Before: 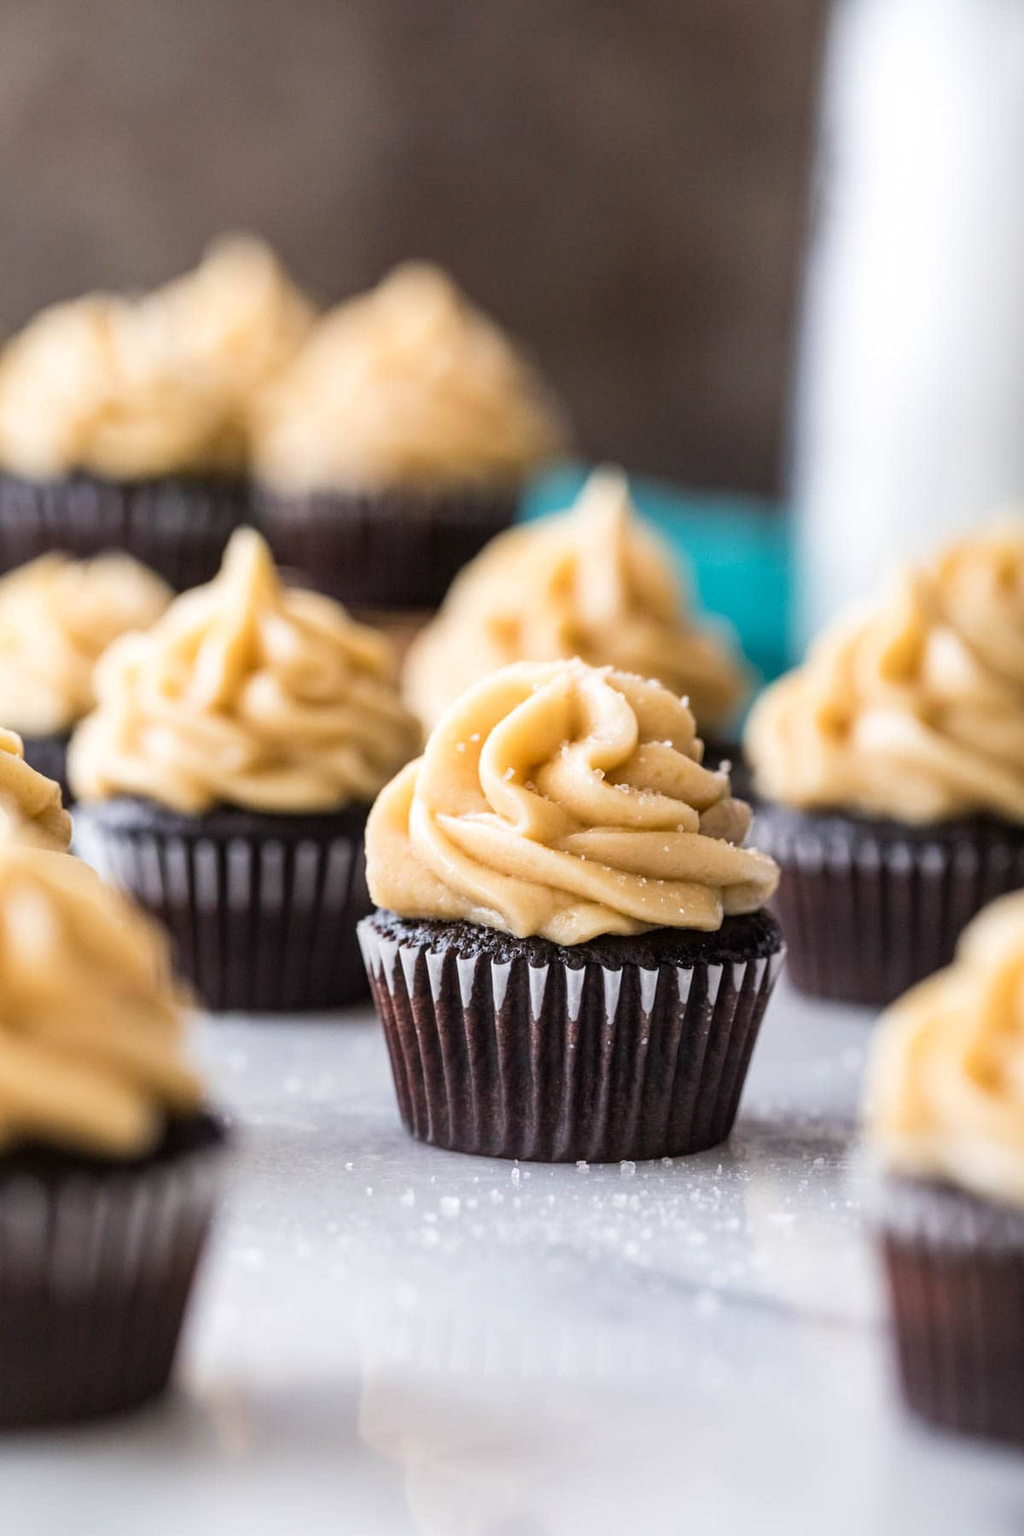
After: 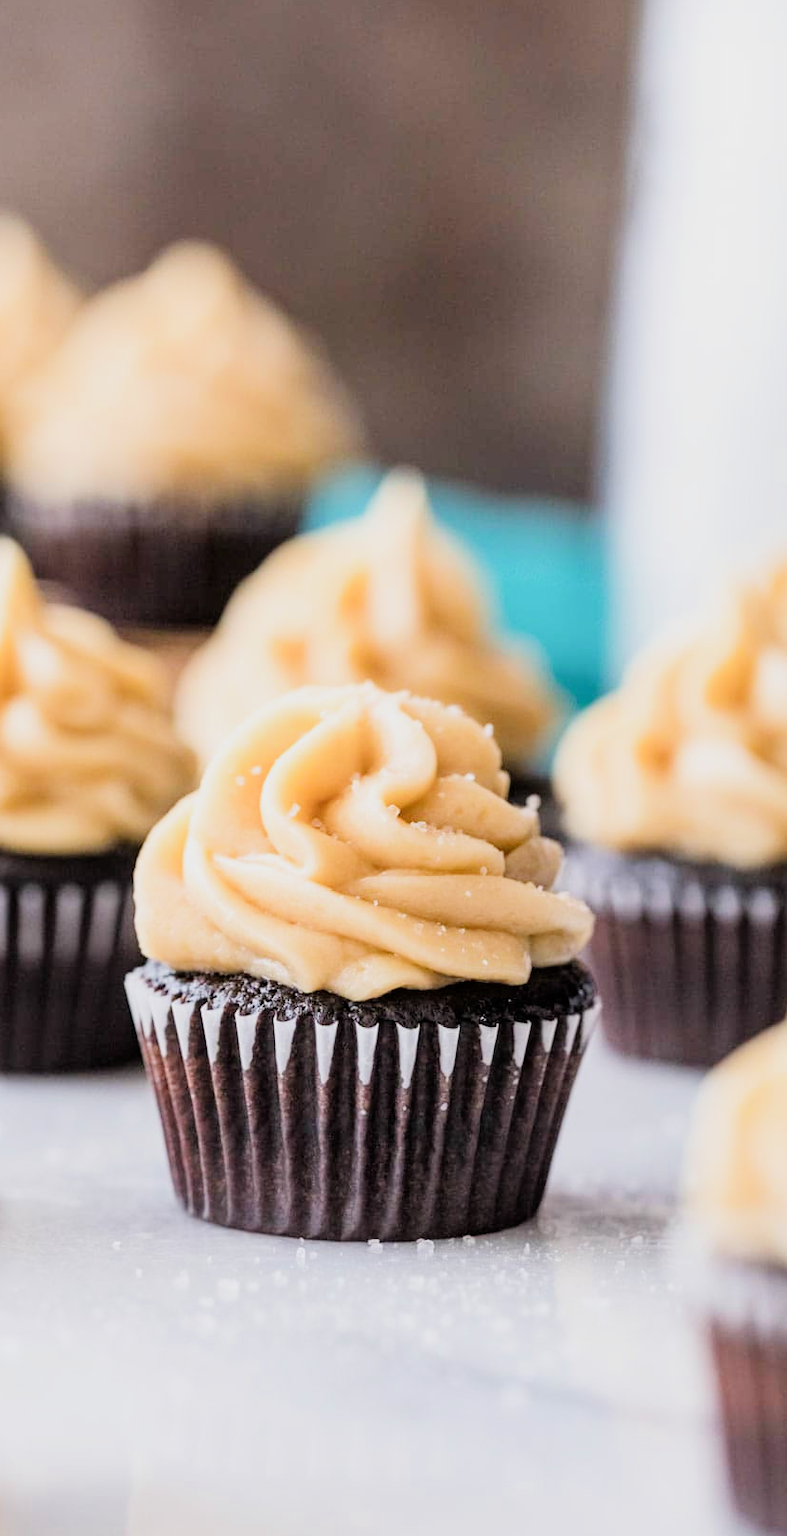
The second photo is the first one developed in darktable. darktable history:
exposure: black level correction 0, exposure 1.103 EV, compensate highlight preservation false
crop and rotate: left 23.913%, top 2.799%, right 6.633%, bottom 6.967%
filmic rgb: black relative exposure -7.11 EV, white relative exposure 5.37 EV, hardness 3.02, iterations of high-quality reconstruction 0
